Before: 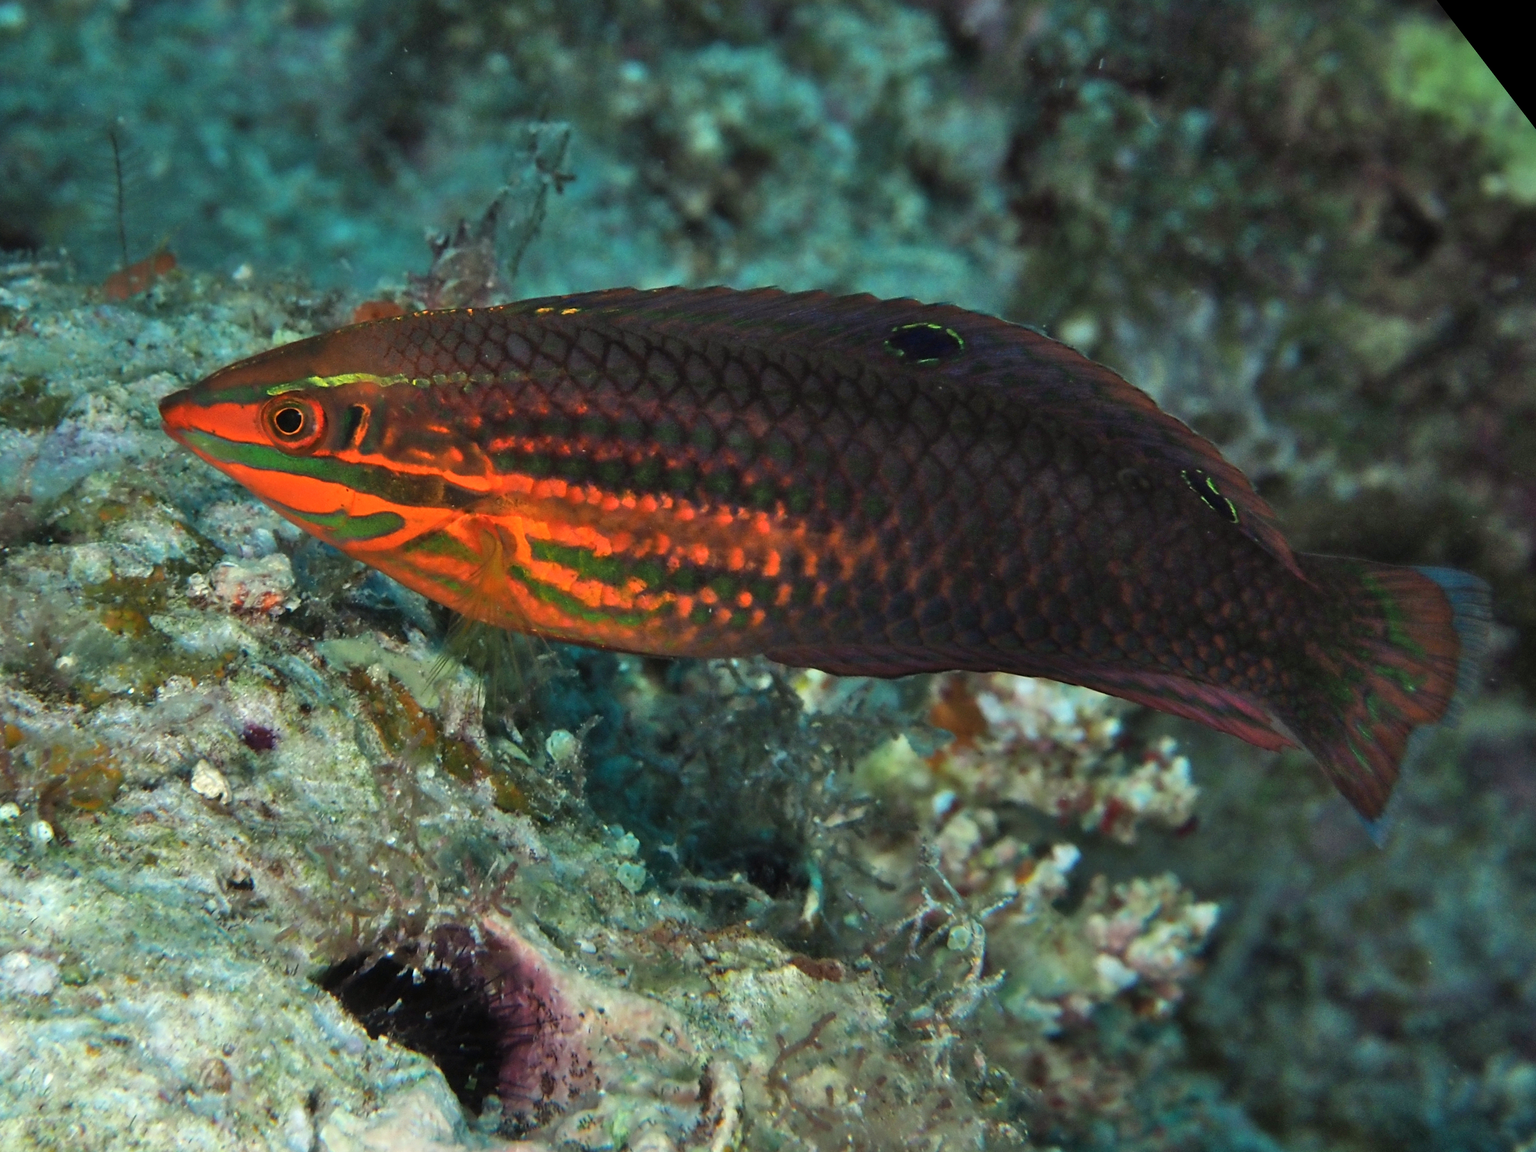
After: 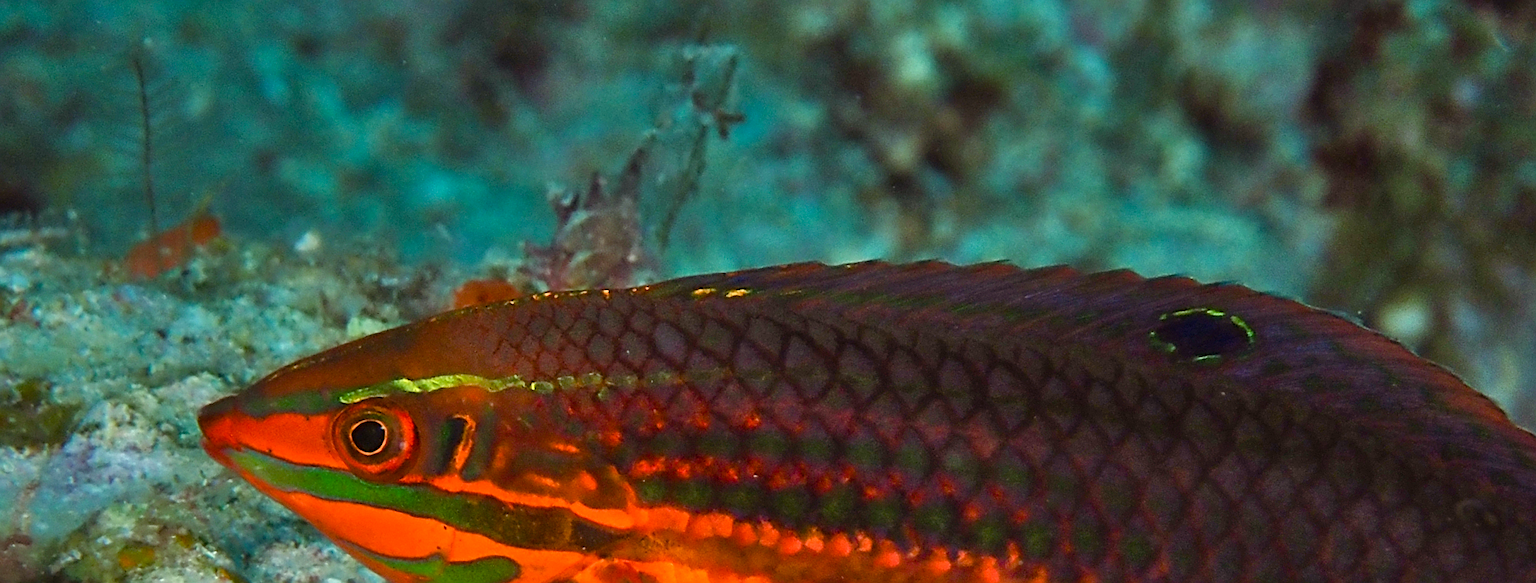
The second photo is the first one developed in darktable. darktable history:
crop: left 0.562%, top 7.638%, right 23.207%, bottom 53.704%
sharpen: on, module defaults
color balance rgb: shadows lift › chroma 4.683%, shadows lift › hue 27.42°, perceptual saturation grading › global saturation 20%, perceptual saturation grading › highlights -25.799%, perceptual saturation grading › shadows 49.267%, global vibrance 20%
